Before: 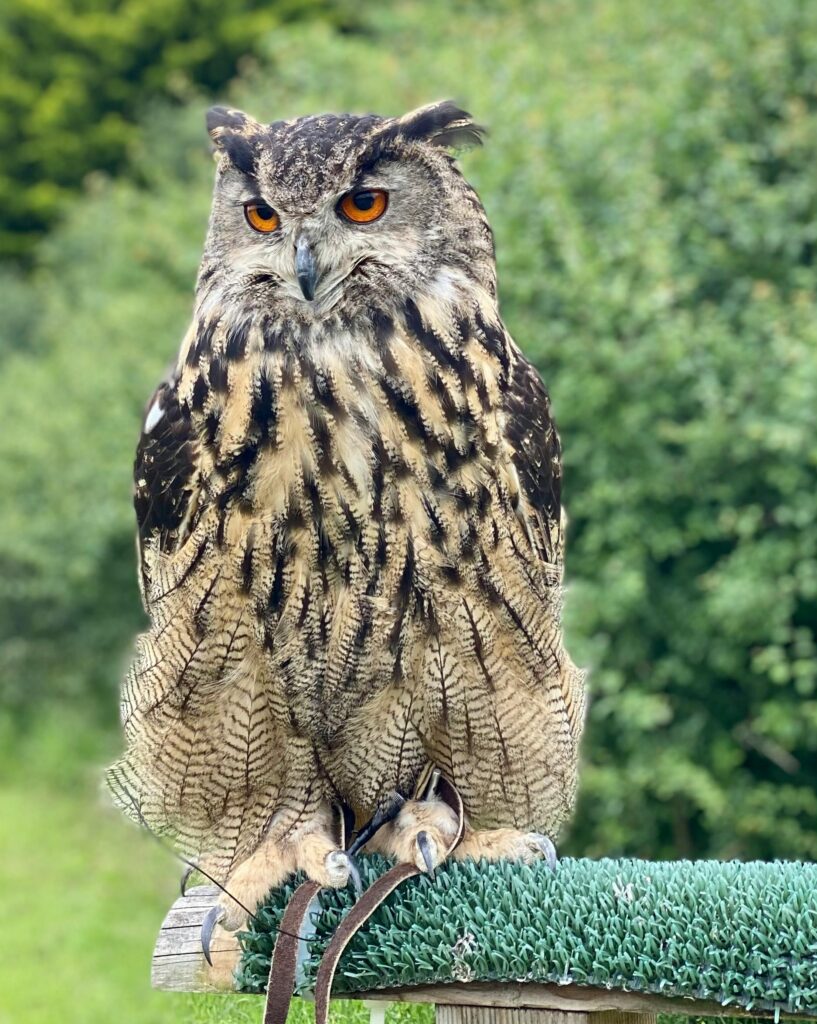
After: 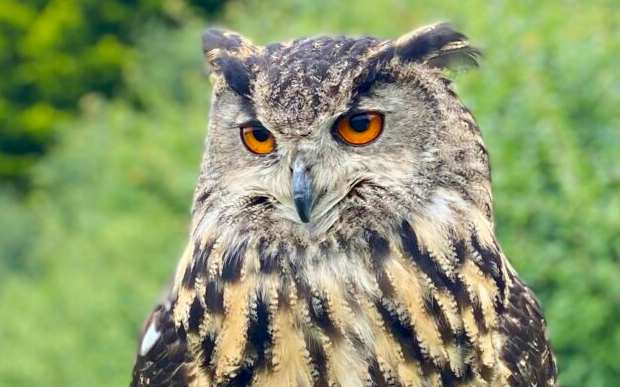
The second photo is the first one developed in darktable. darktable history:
crop: left 0.534%, top 7.65%, right 23.526%, bottom 54.527%
color balance rgb: perceptual saturation grading › global saturation 15.958%, perceptual brilliance grading › mid-tones 9.979%, perceptual brilliance grading › shadows 14.386%, global vibrance 20%
